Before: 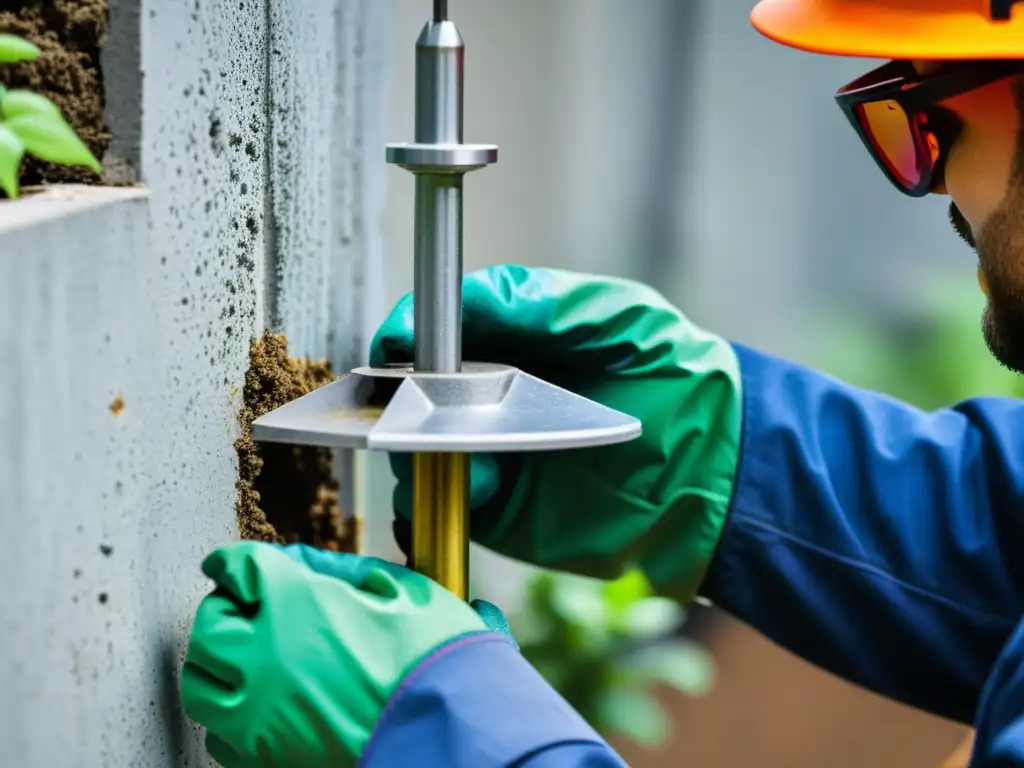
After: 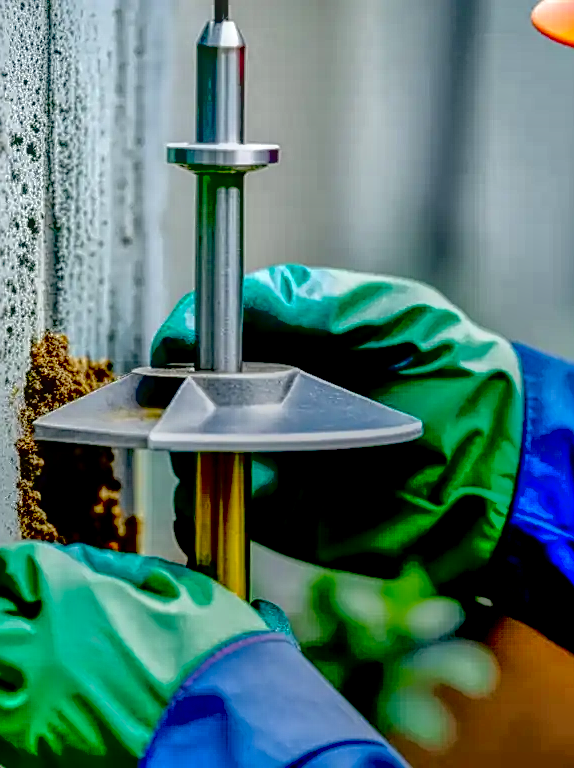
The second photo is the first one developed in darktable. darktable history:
exposure: black level correction 0.057, compensate highlight preservation false
local contrast: highlights 20%, shadows 31%, detail 199%, midtone range 0.2
crop: left 21.453%, right 22.462%
shadows and highlights: radius 109.73, shadows 51.43, white point adjustment 9.02, highlights -4.93, soften with gaussian
sharpen: on, module defaults
